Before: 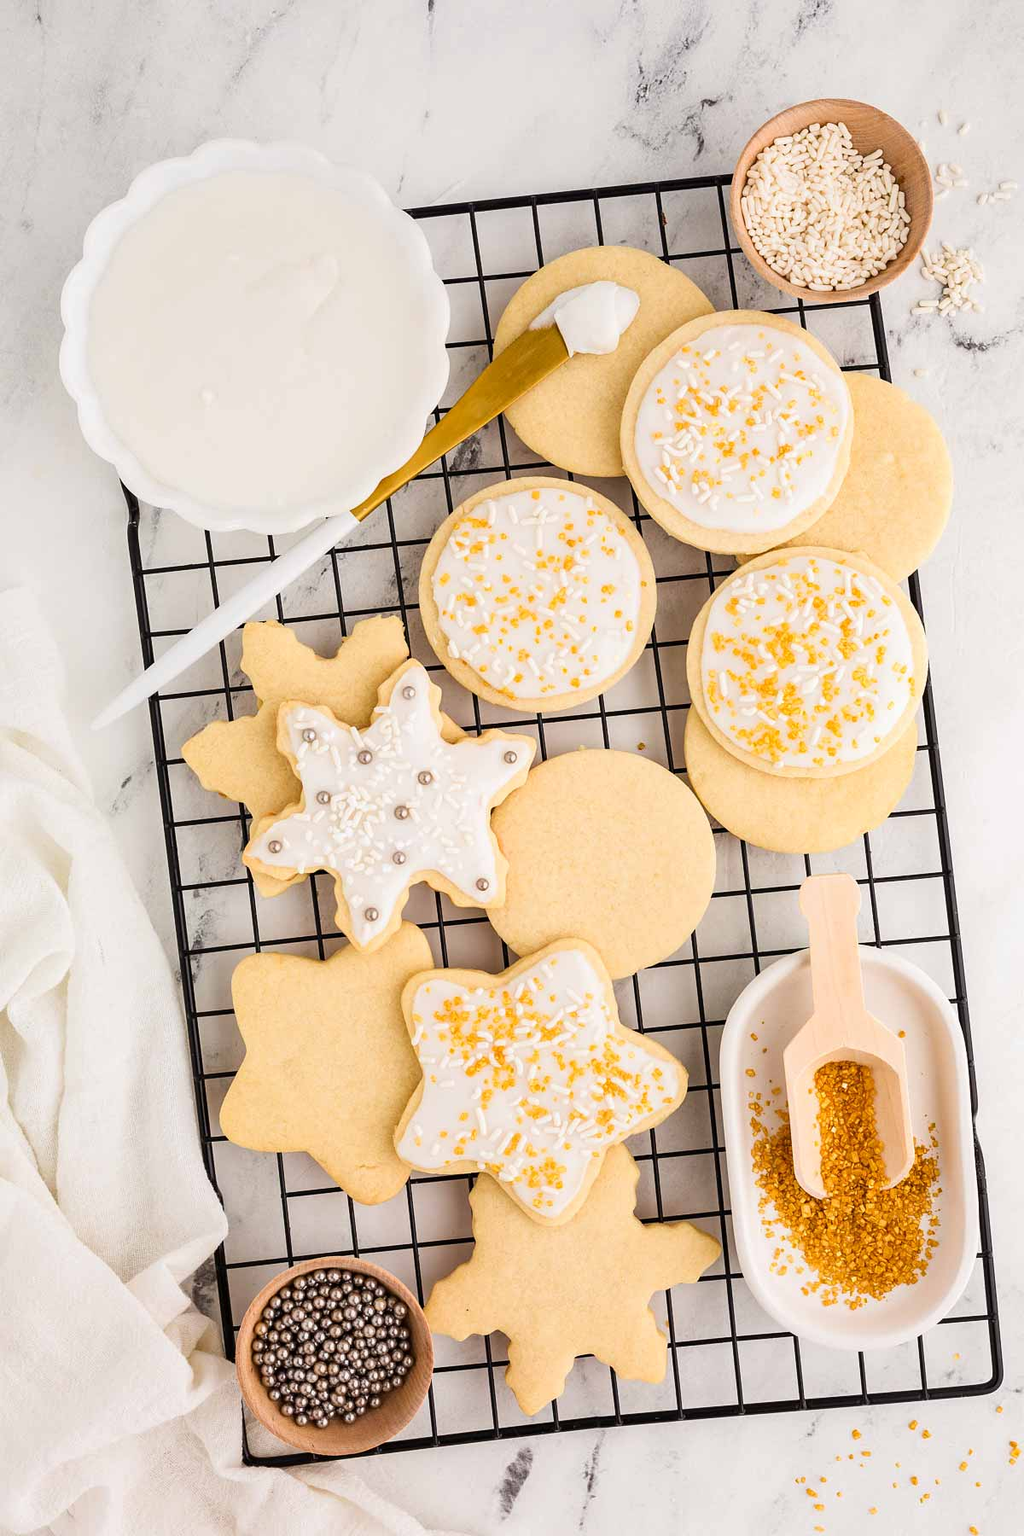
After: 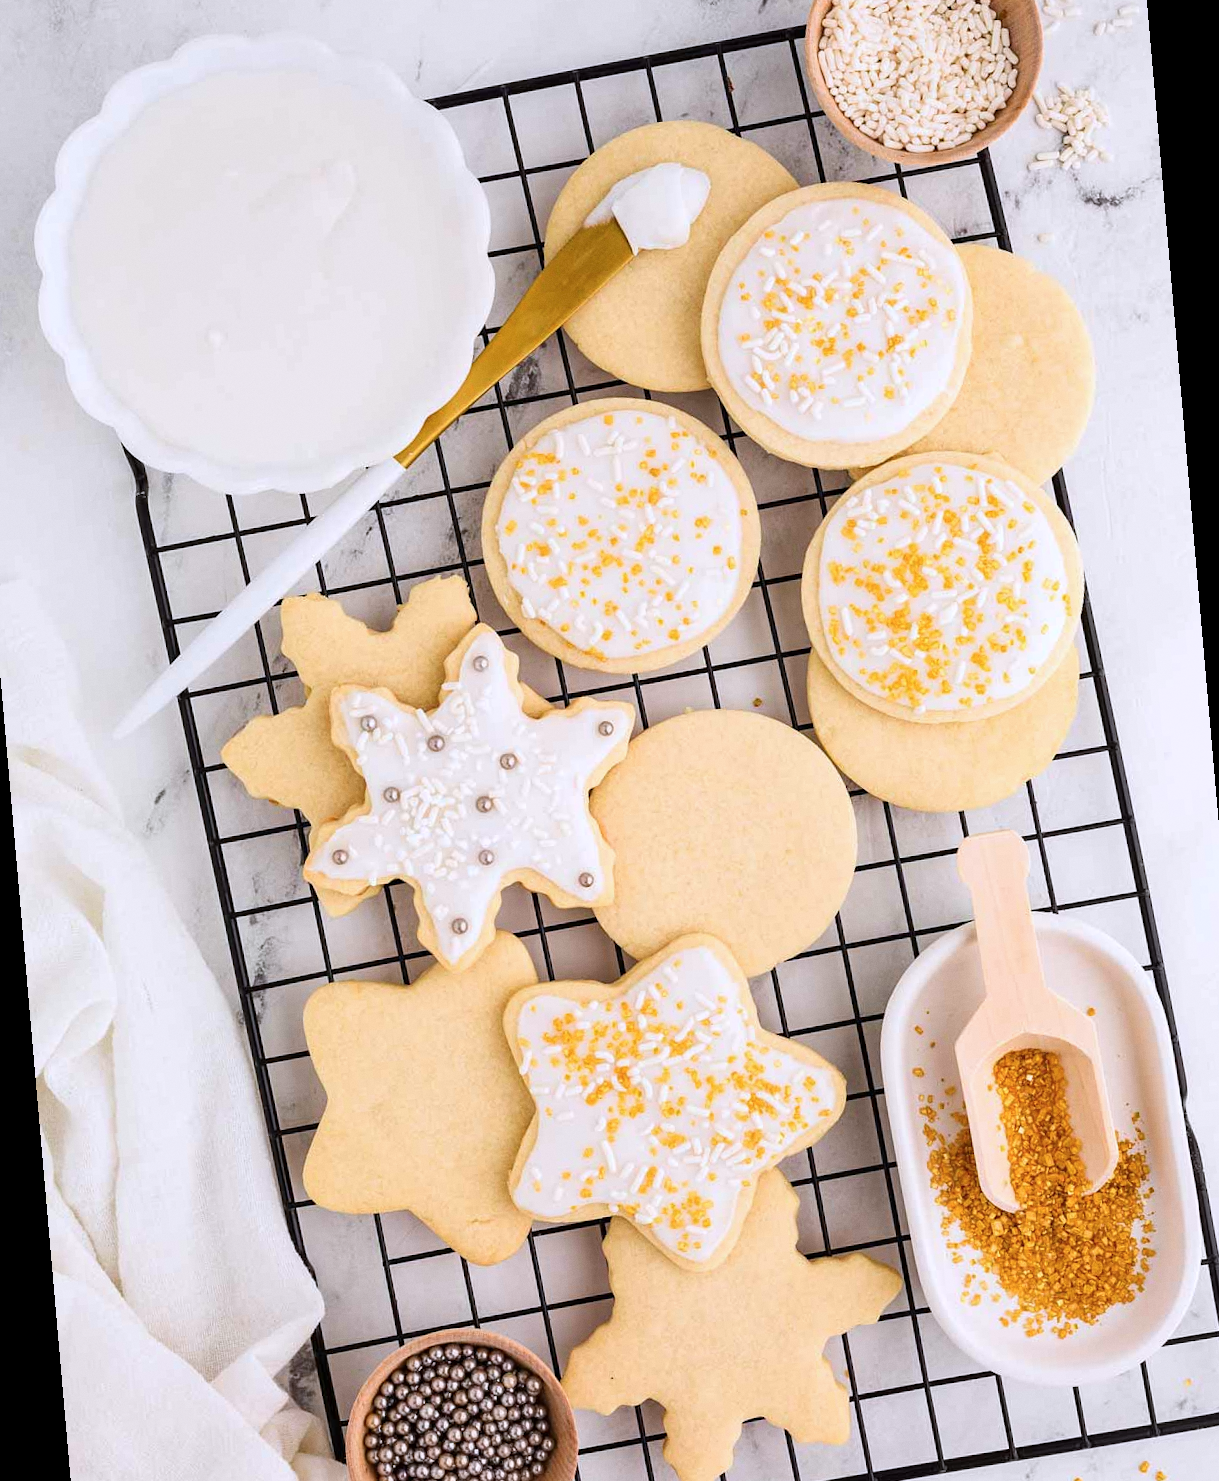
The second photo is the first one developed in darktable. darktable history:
rotate and perspective: rotation -5°, crop left 0.05, crop right 0.952, crop top 0.11, crop bottom 0.89
color calibration: illuminant as shot in camera, x 0.358, y 0.373, temperature 4628.91 K
grain: coarseness 0.09 ISO, strength 10%
exposure: compensate highlight preservation false
